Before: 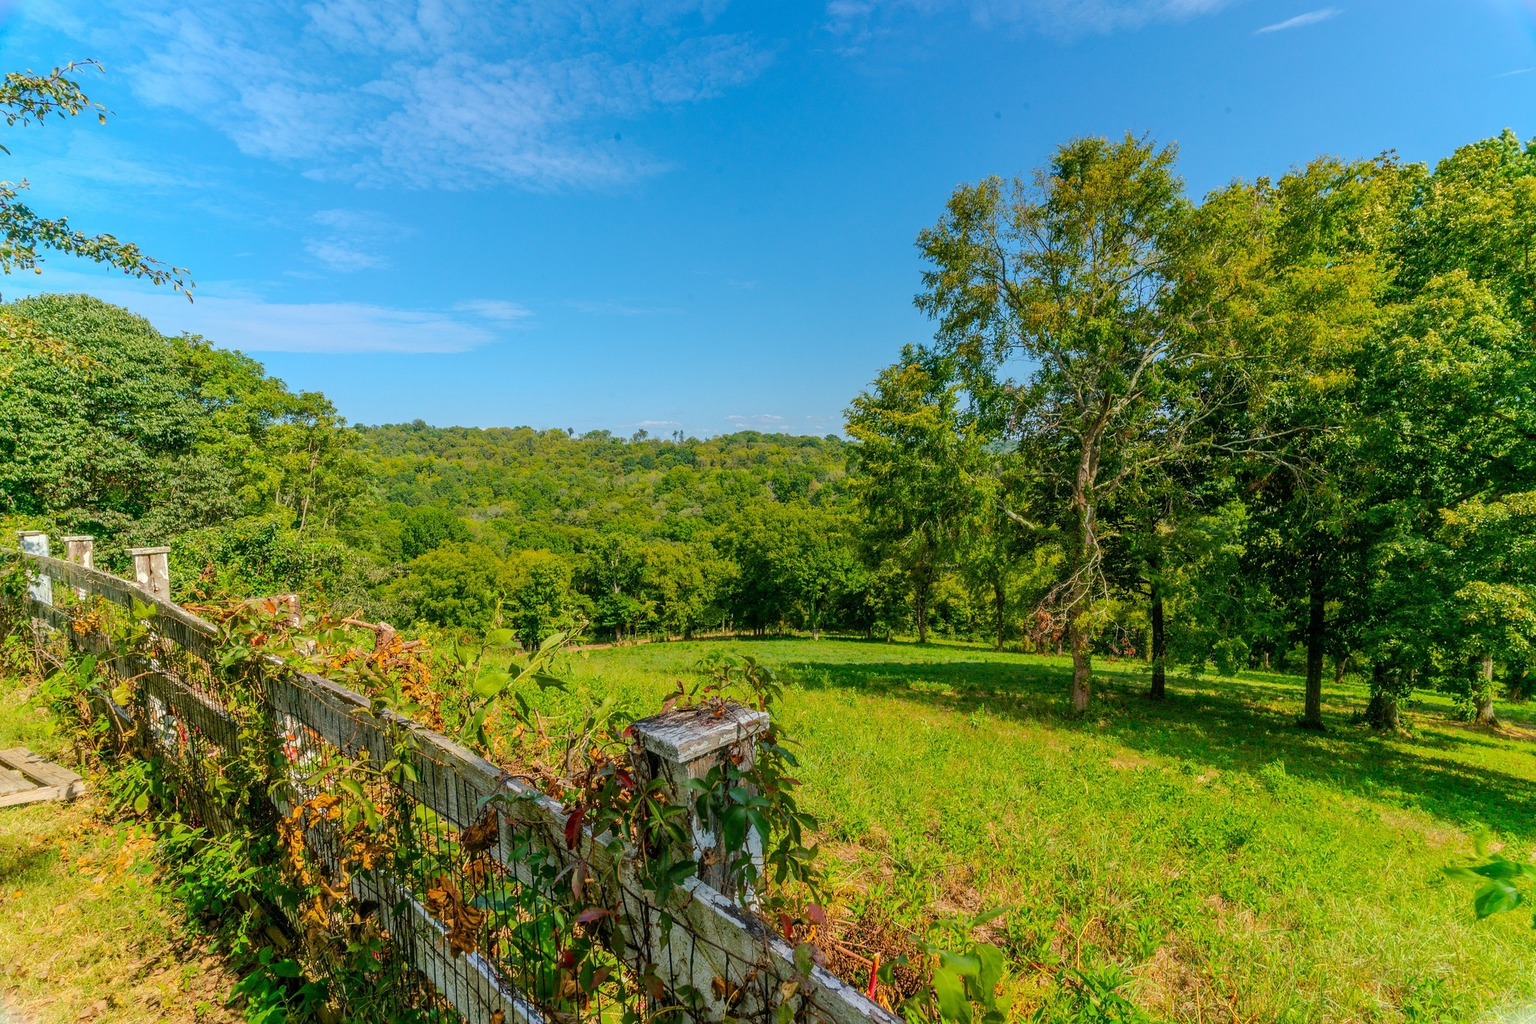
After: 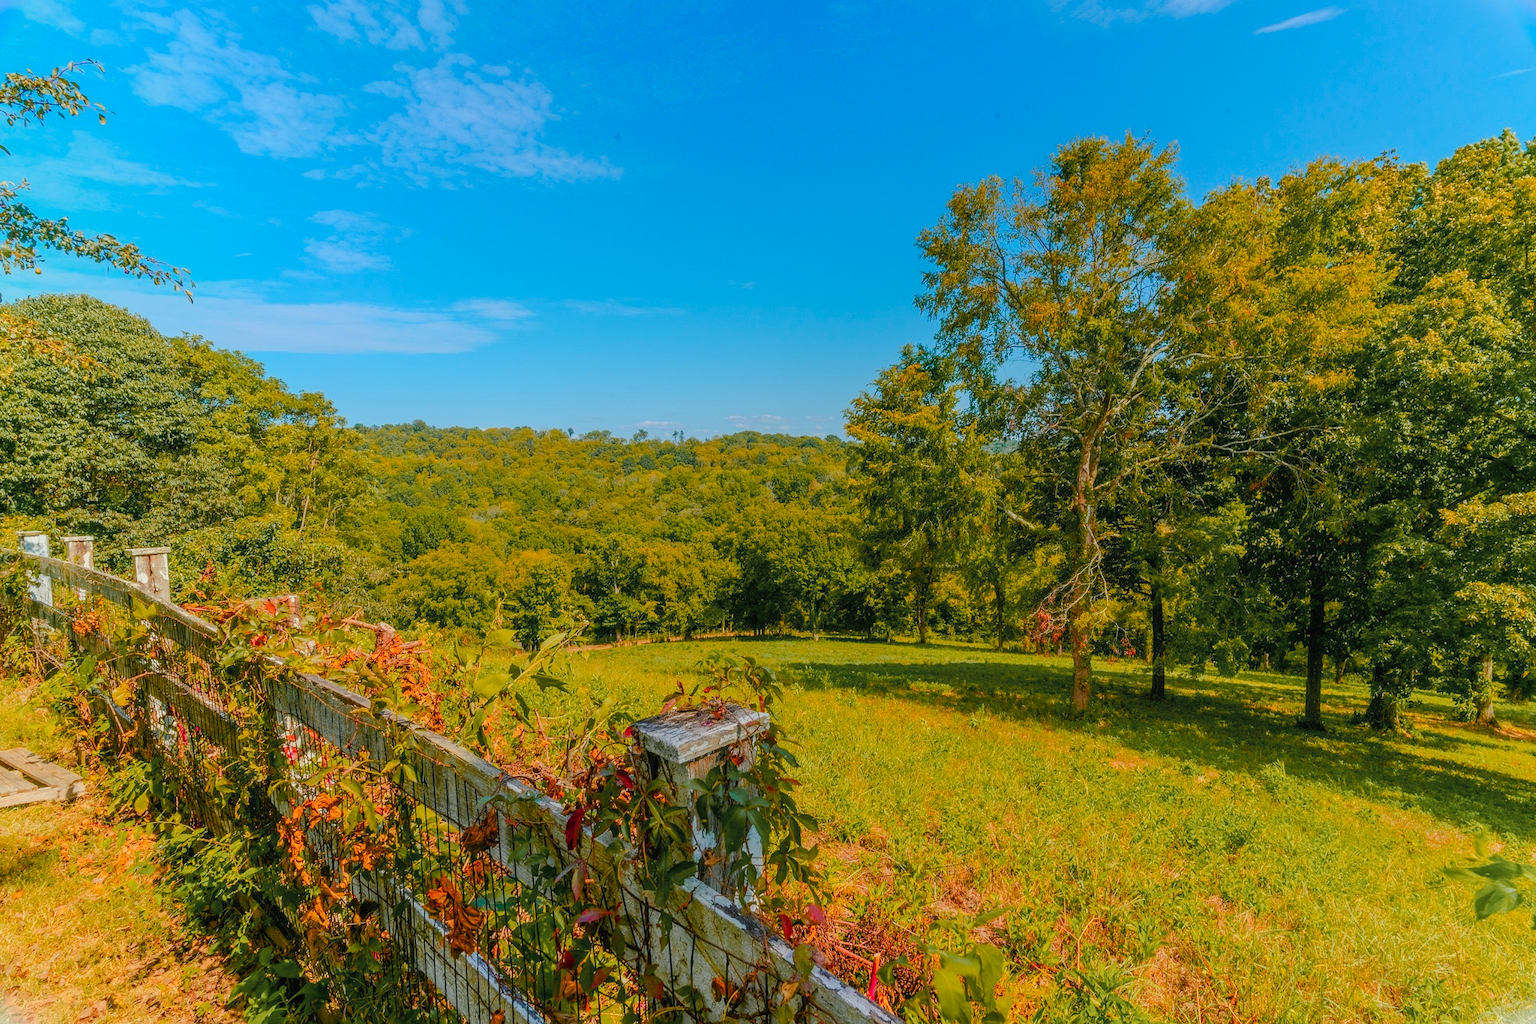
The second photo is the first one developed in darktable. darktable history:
local contrast: mode bilateral grid, contrast 100, coarseness 99, detail 91%, midtone range 0.2
color zones: curves: ch1 [(0.263, 0.53) (0.376, 0.287) (0.487, 0.512) (0.748, 0.547) (1, 0.513)]; ch2 [(0.262, 0.45) (0.751, 0.477)]
color balance rgb: shadows lift › chroma 1.341%, shadows lift › hue 259.83°, perceptual saturation grading › global saturation 20%, perceptual saturation grading › highlights -24.92%, perceptual saturation grading › shadows 50.555%, contrast -10.121%
